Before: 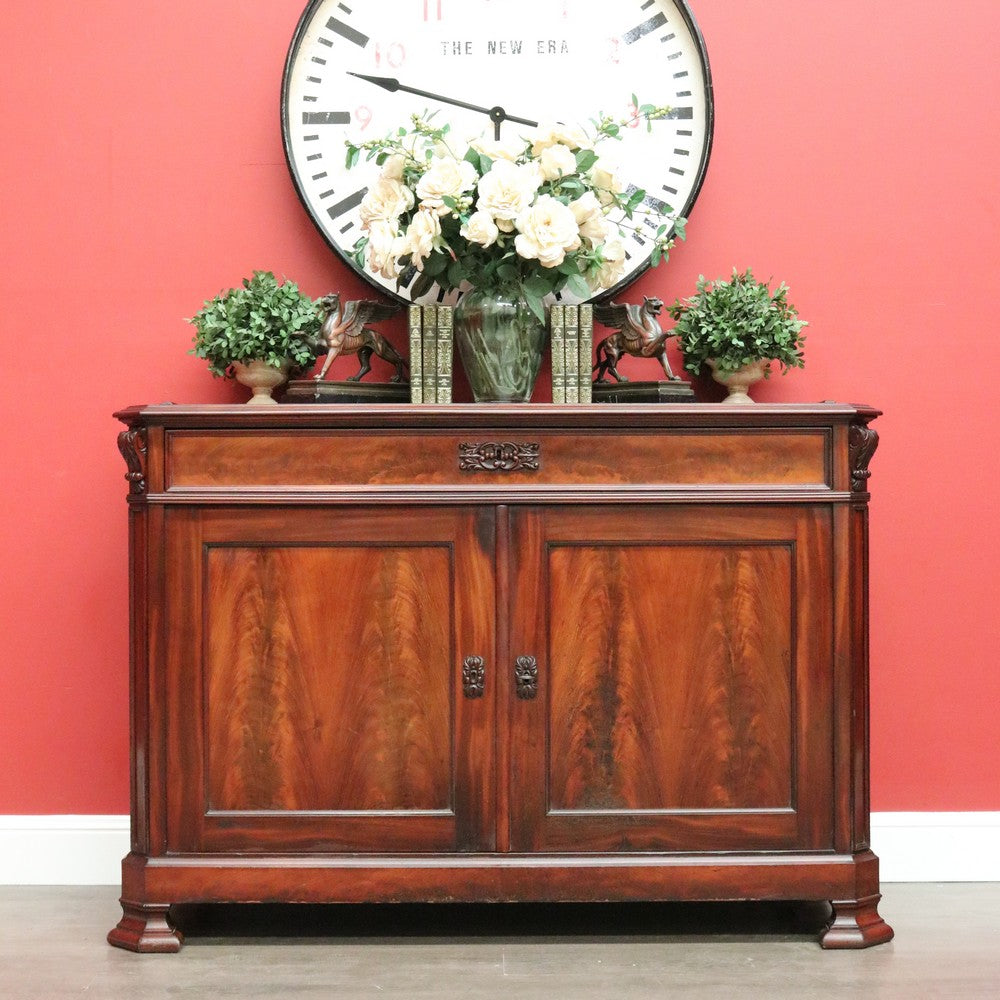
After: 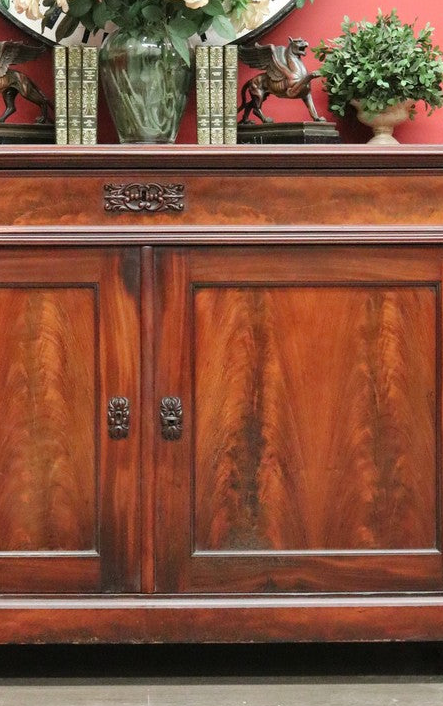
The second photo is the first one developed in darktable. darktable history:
crop: left 35.52%, top 25.916%, right 20.085%, bottom 3.391%
